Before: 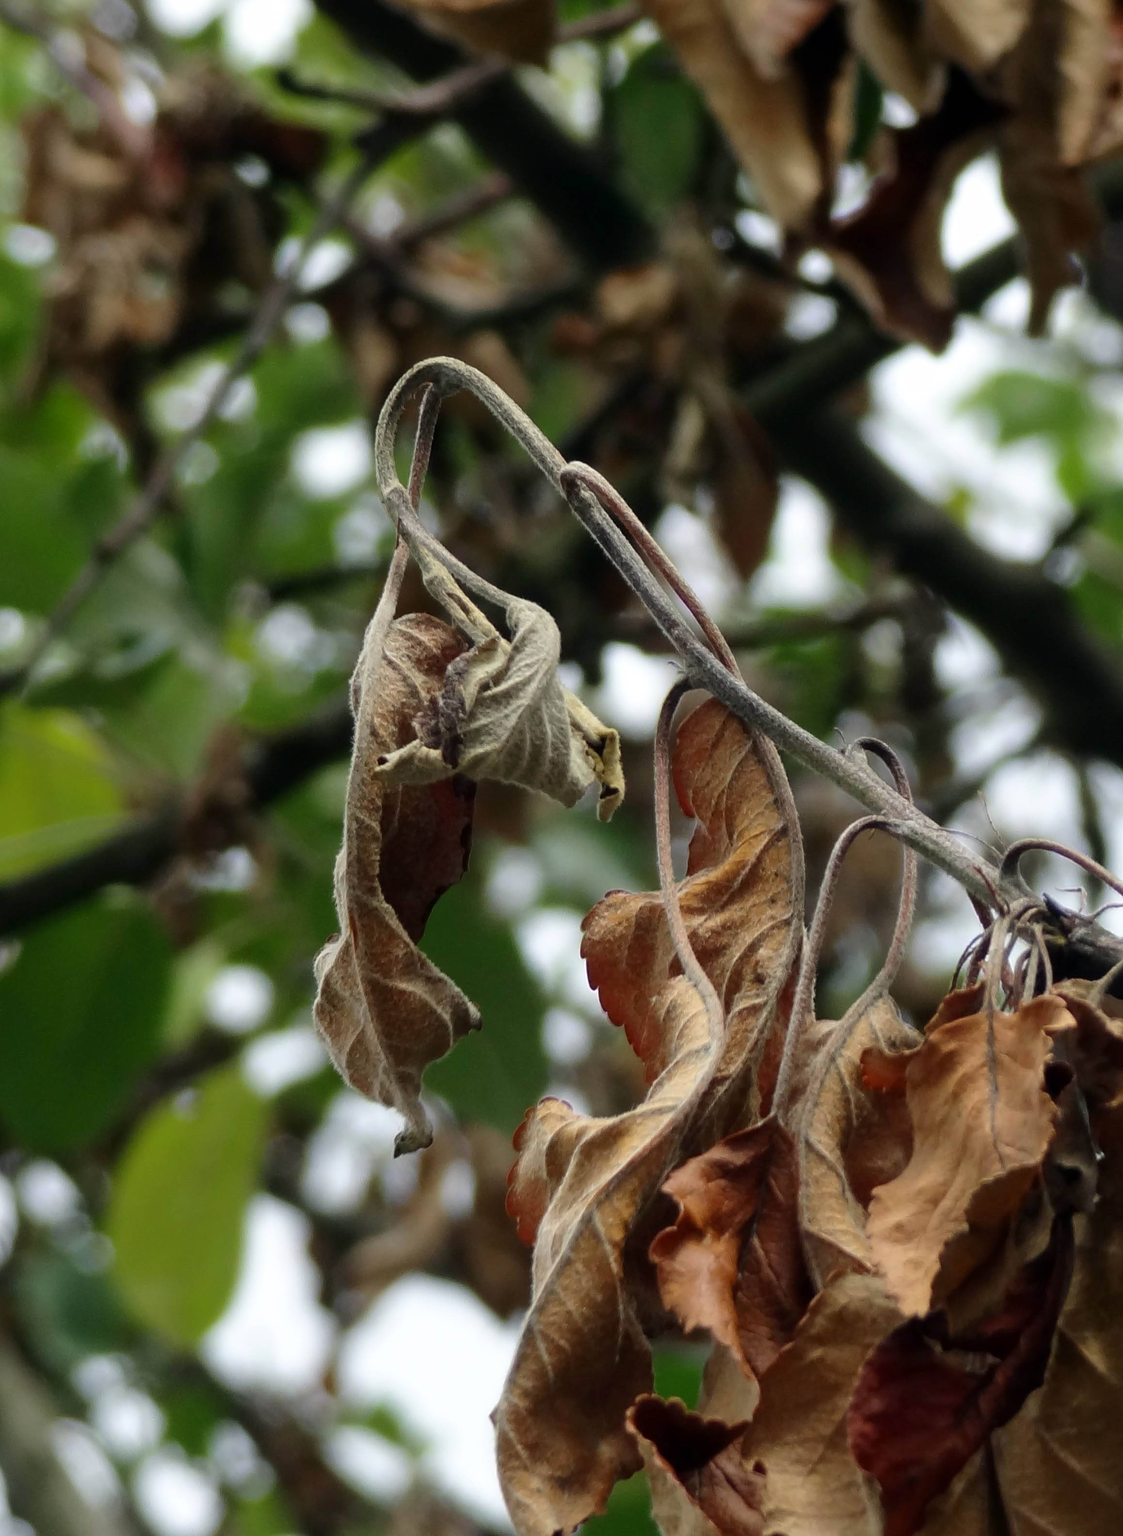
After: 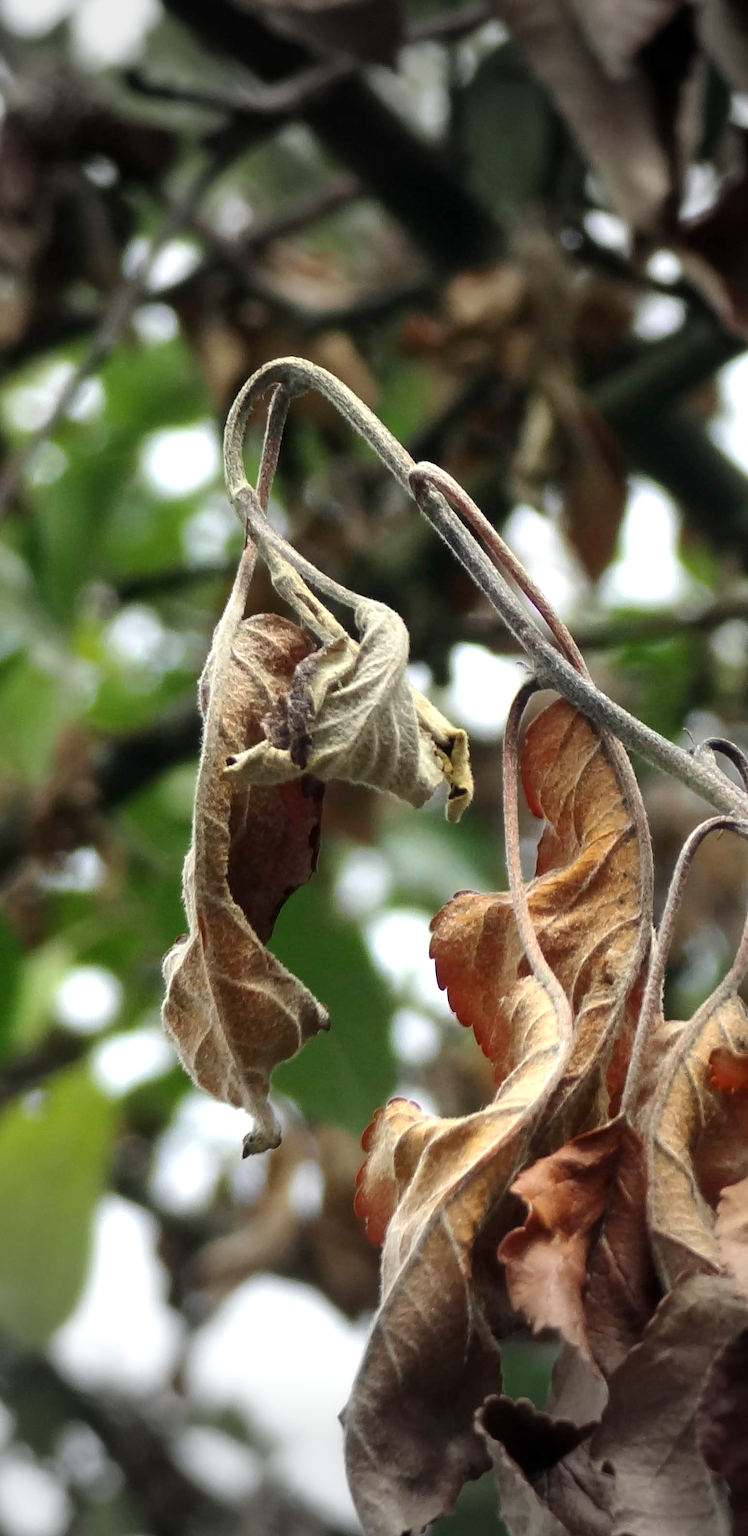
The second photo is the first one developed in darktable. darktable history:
crop and rotate: left 13.537%, right 19.796%
vignetting: fall-off start 79.43%, saturation -0.649, width/height ratio 1.327, unbound false
exposure: exposure 0.74 EV, compensate highlight preservation false
